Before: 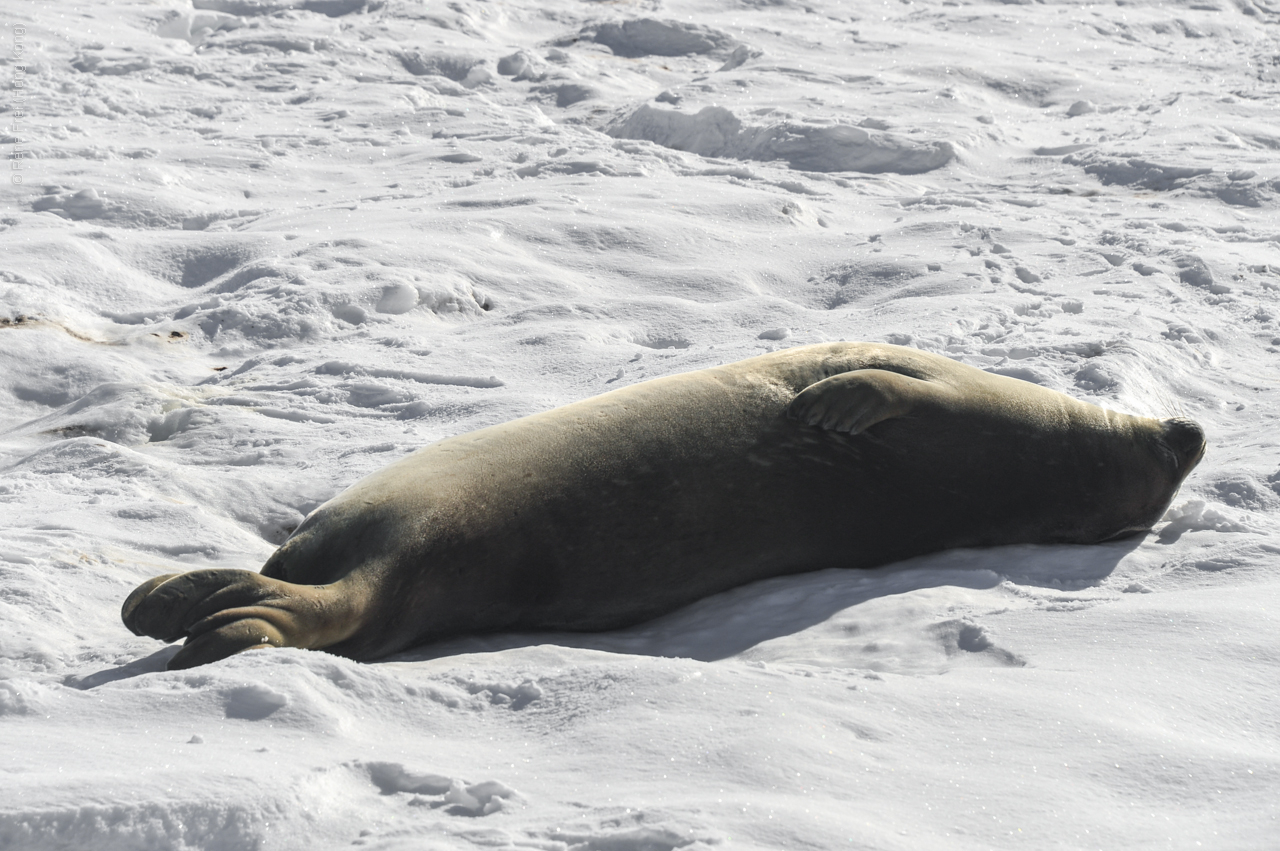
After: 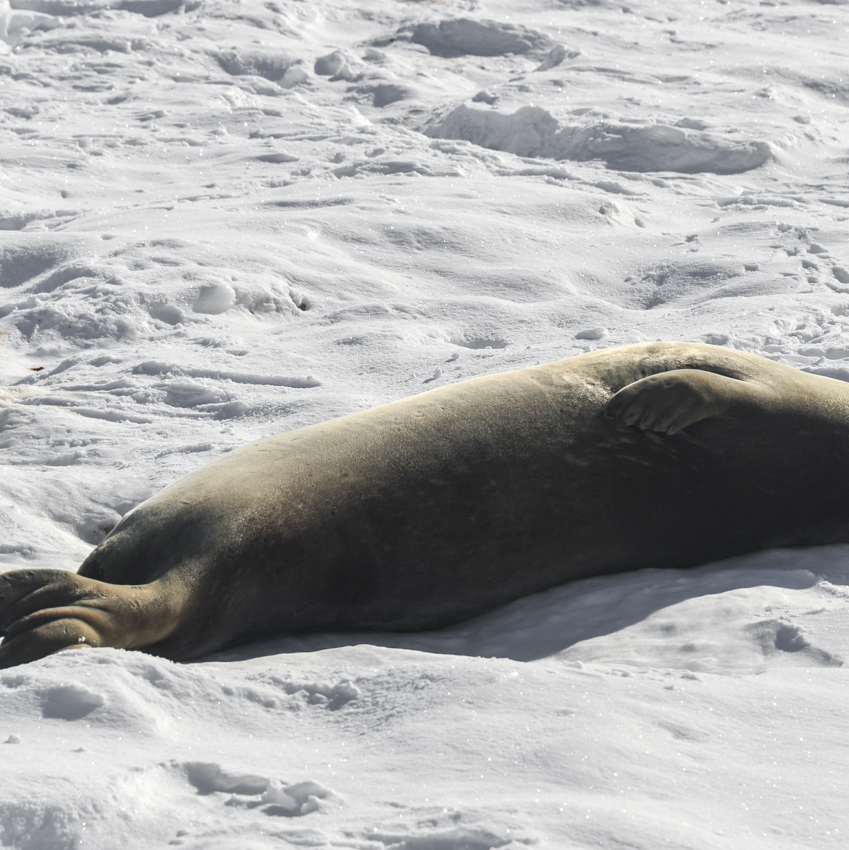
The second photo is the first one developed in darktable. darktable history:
crop and rotate: left 14.328%, right 19.307%
